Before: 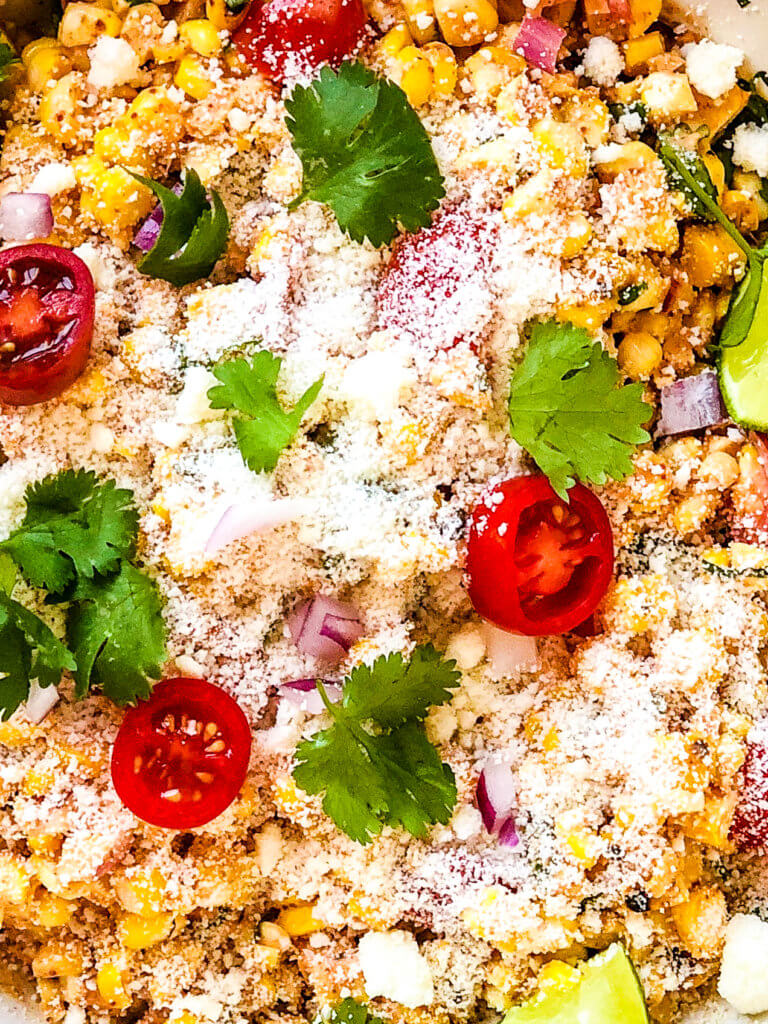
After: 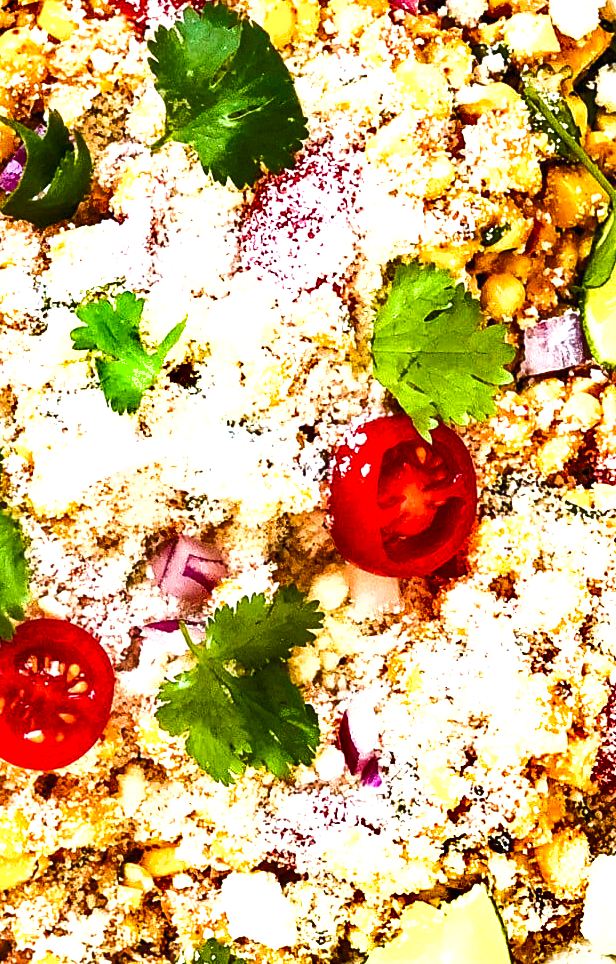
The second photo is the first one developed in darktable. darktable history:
exposure: exposure 0.753 EV, compensate highlight preservation false
crop and rotate: left 17.899%, top 5.804%, right 1.827%
shadows and highlights: white point adjustment 0.976, soften with gaussian
